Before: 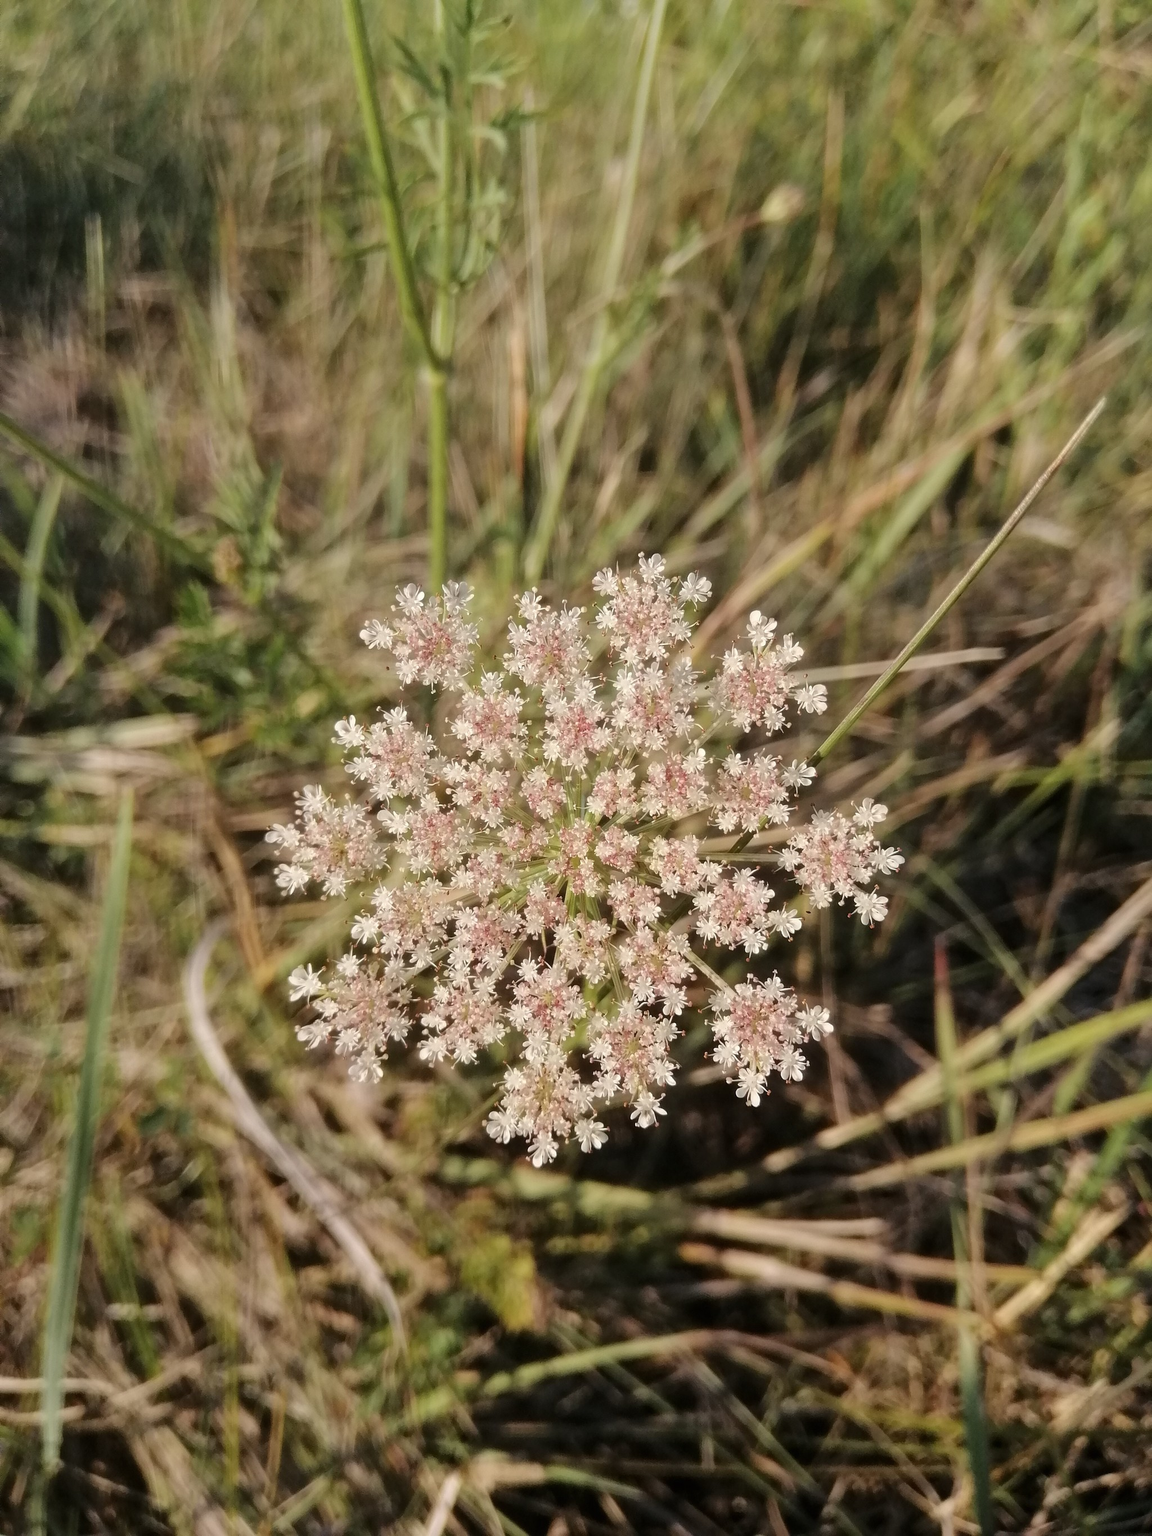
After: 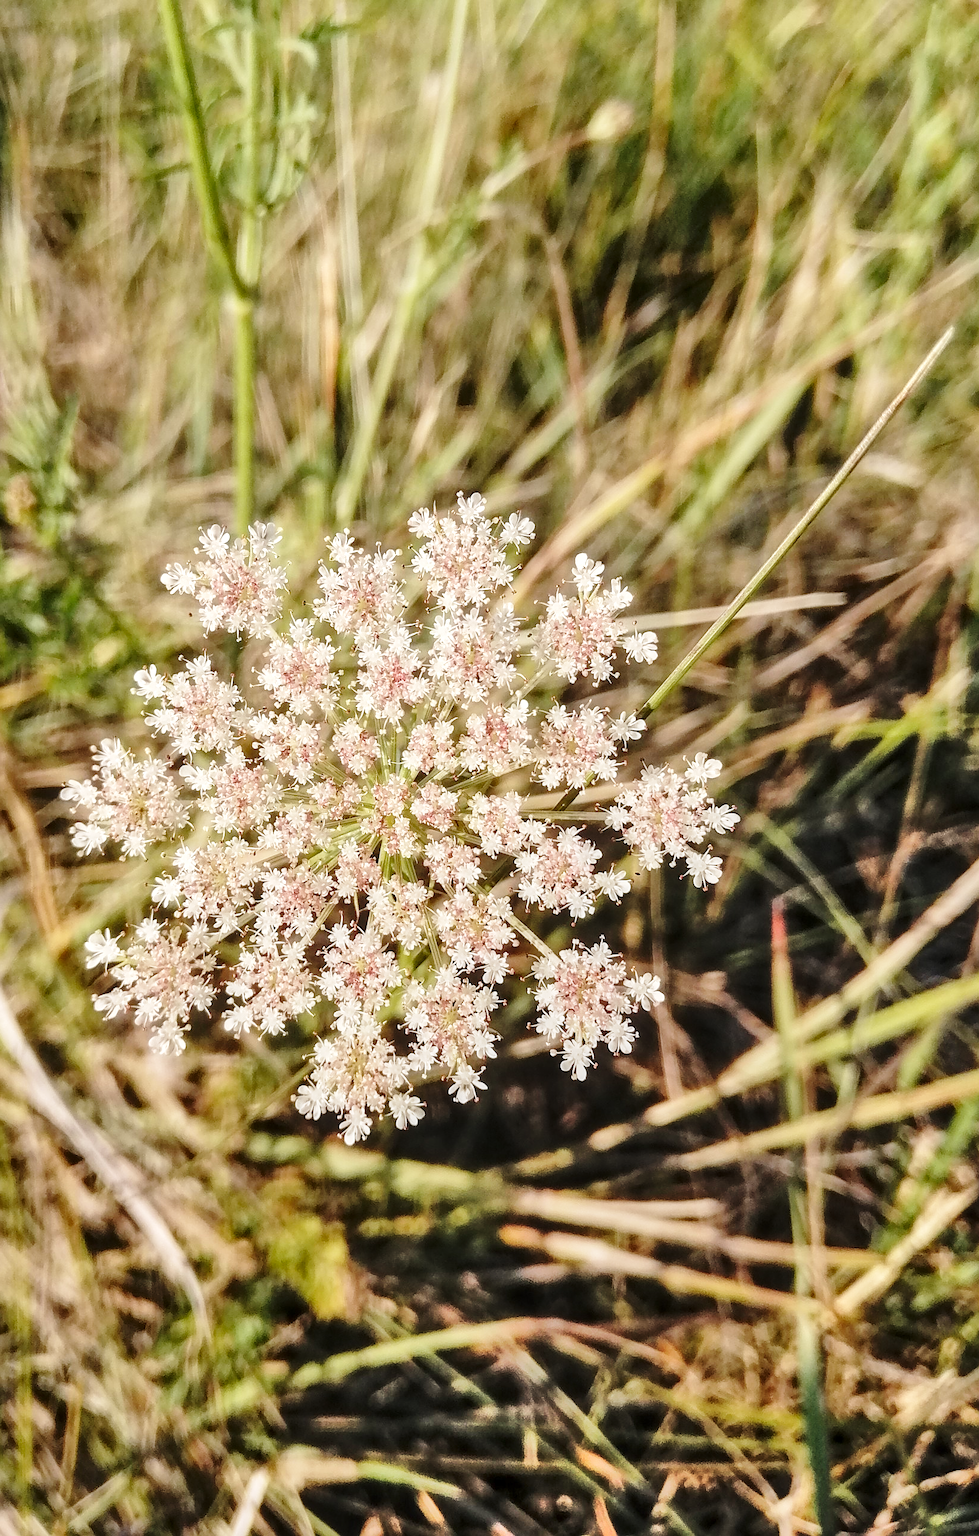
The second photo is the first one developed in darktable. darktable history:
crop and rotate: left 18.156%, top 5.895%, right 1.861%
sharpen: on, module defaults
base curve: curves: ch0 [(0, 0) (0.028, 0.03) (0.121, 0.232) (0.46, 0.748) (0.859, 0.968) (1, 1)], preserve colors none
shadows and highlights: shadows 75.88, highlights -24.38, soften with gaussian
exposure: compensate highlight preservation false
local contrast: on, module defaults
contrast equalizer: octaves 7, y [[0.502, 0.505, 0.512, 0.529, 0.564, 0.588], [0.5 ×6], [0.502, 0.505, 0.512, 0.529, 0.564, 0.588], [0, 0.001, 0.001, 0.004, 0.008, 0.011], [0, 0.001, 0.001, 0.004, 0.008, 0.011]], mix -0.358
